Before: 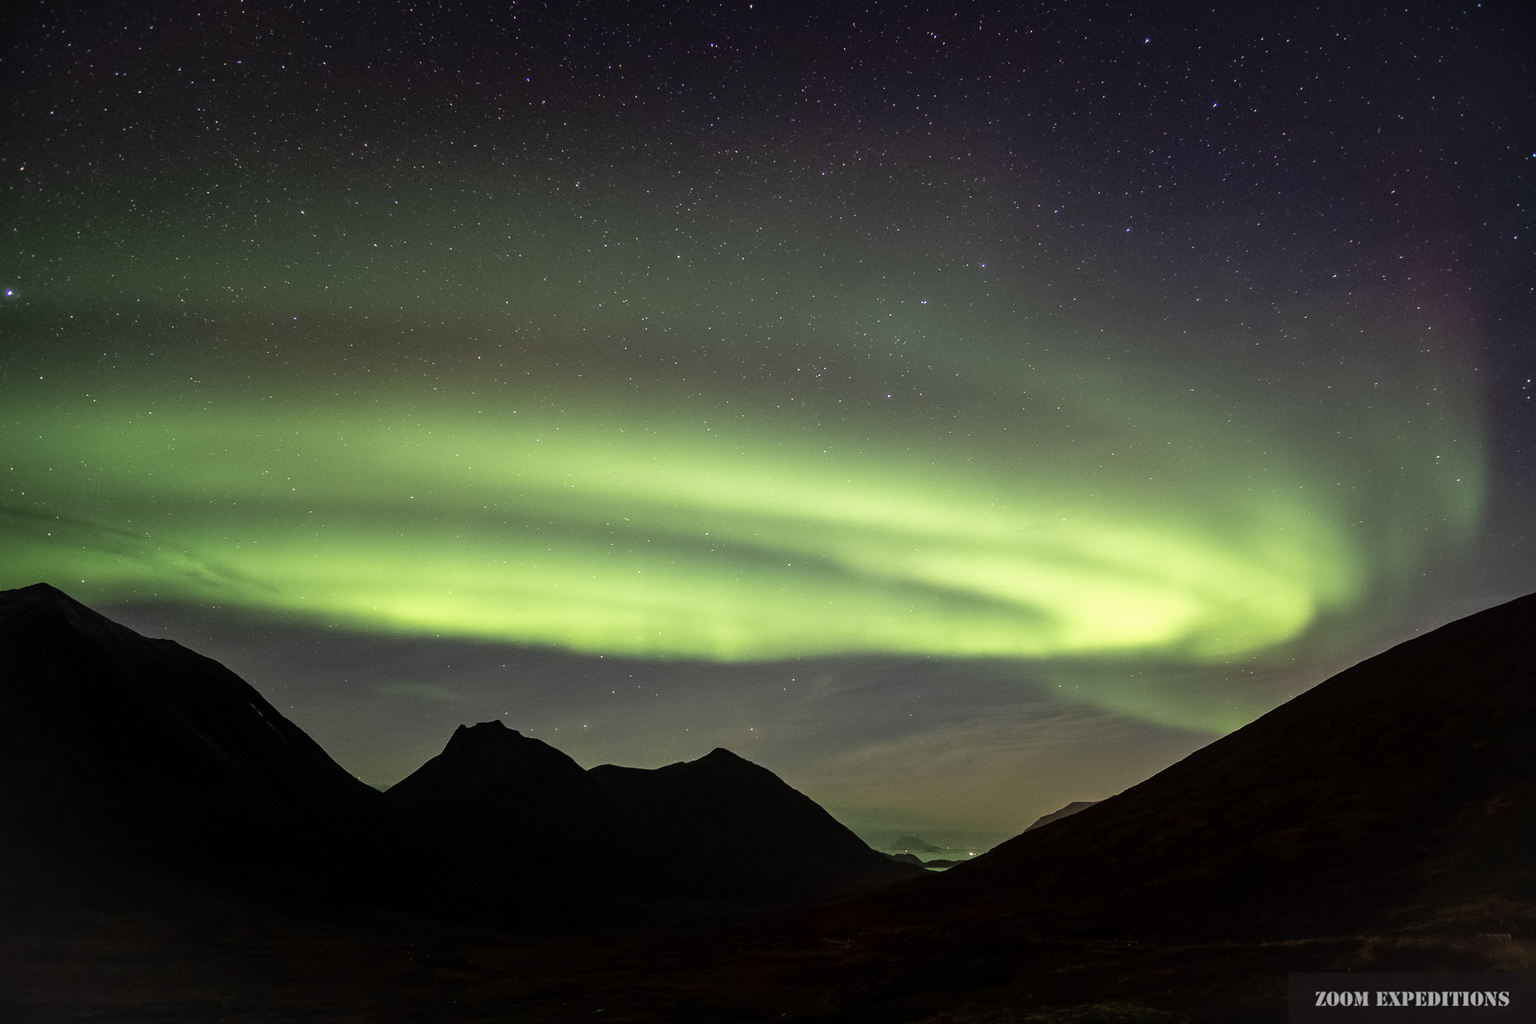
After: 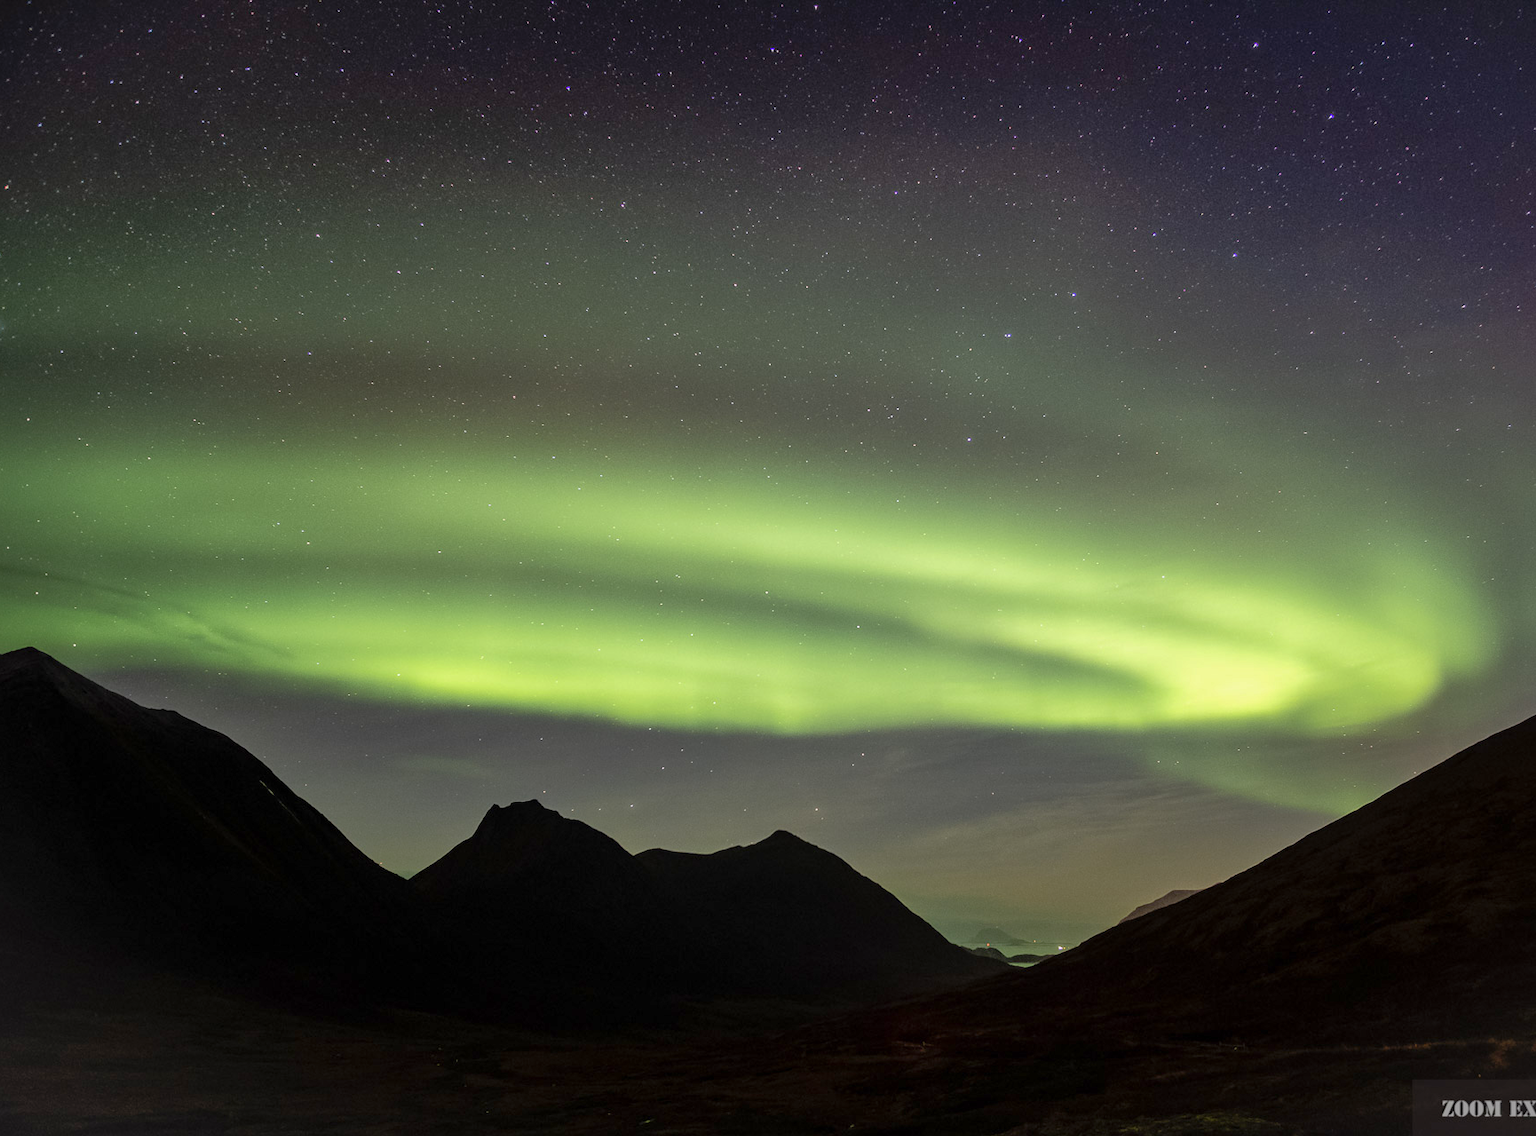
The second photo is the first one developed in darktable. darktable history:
shadows and highlights: on, module defaults
crop and rotate: left 1.088%, right 8.807%
